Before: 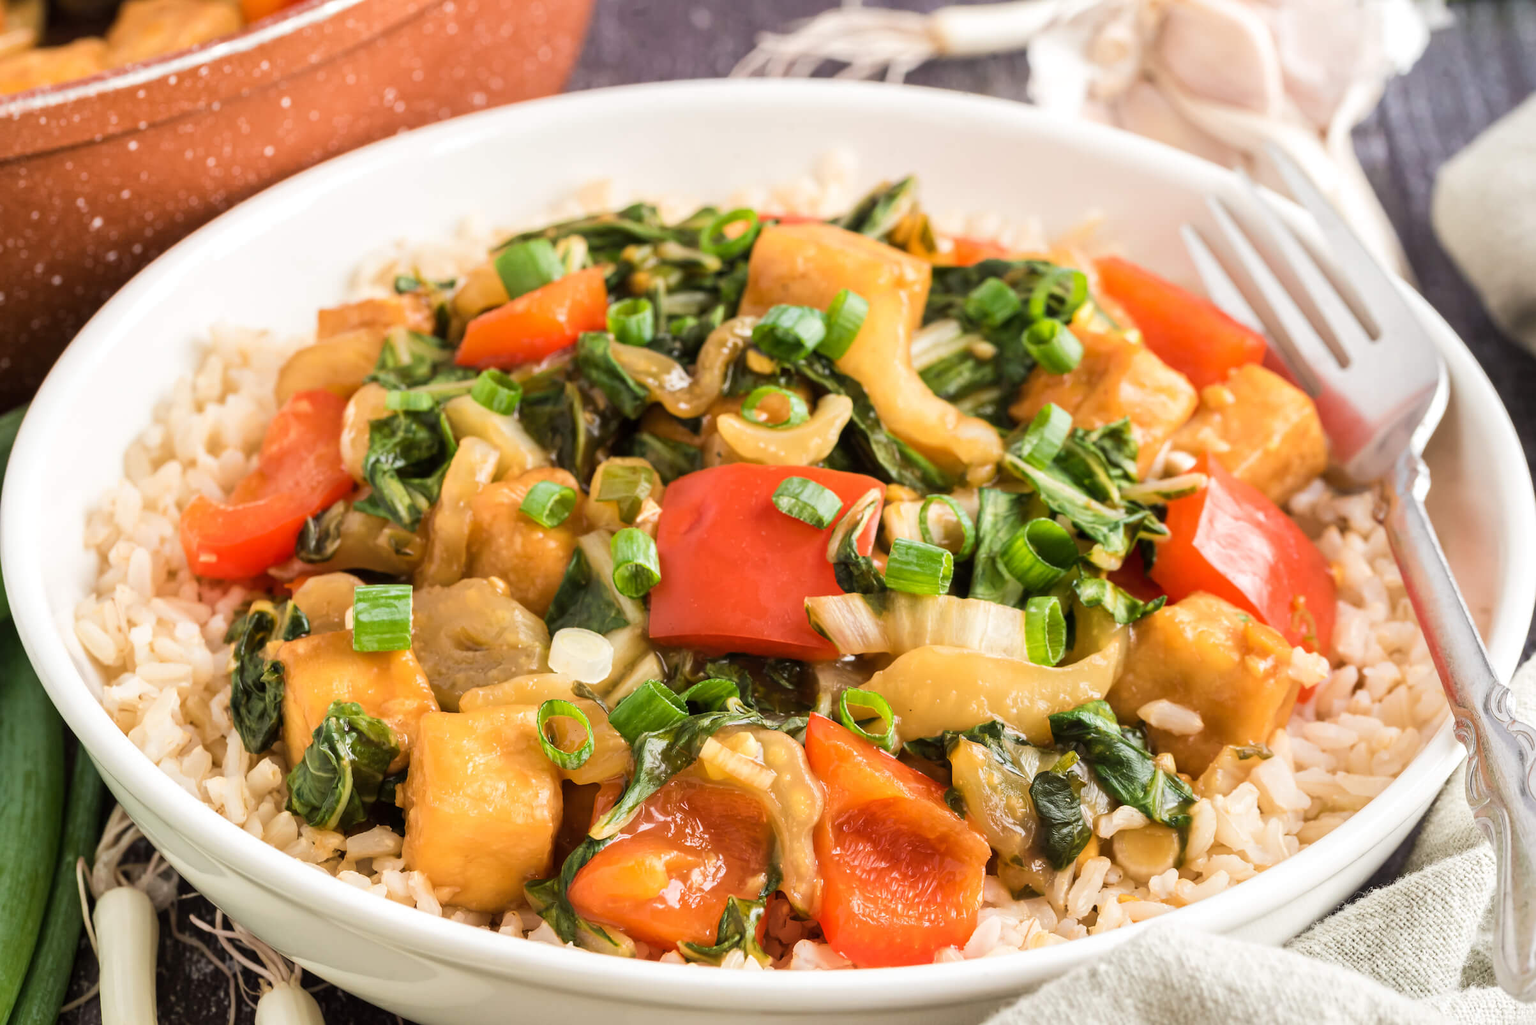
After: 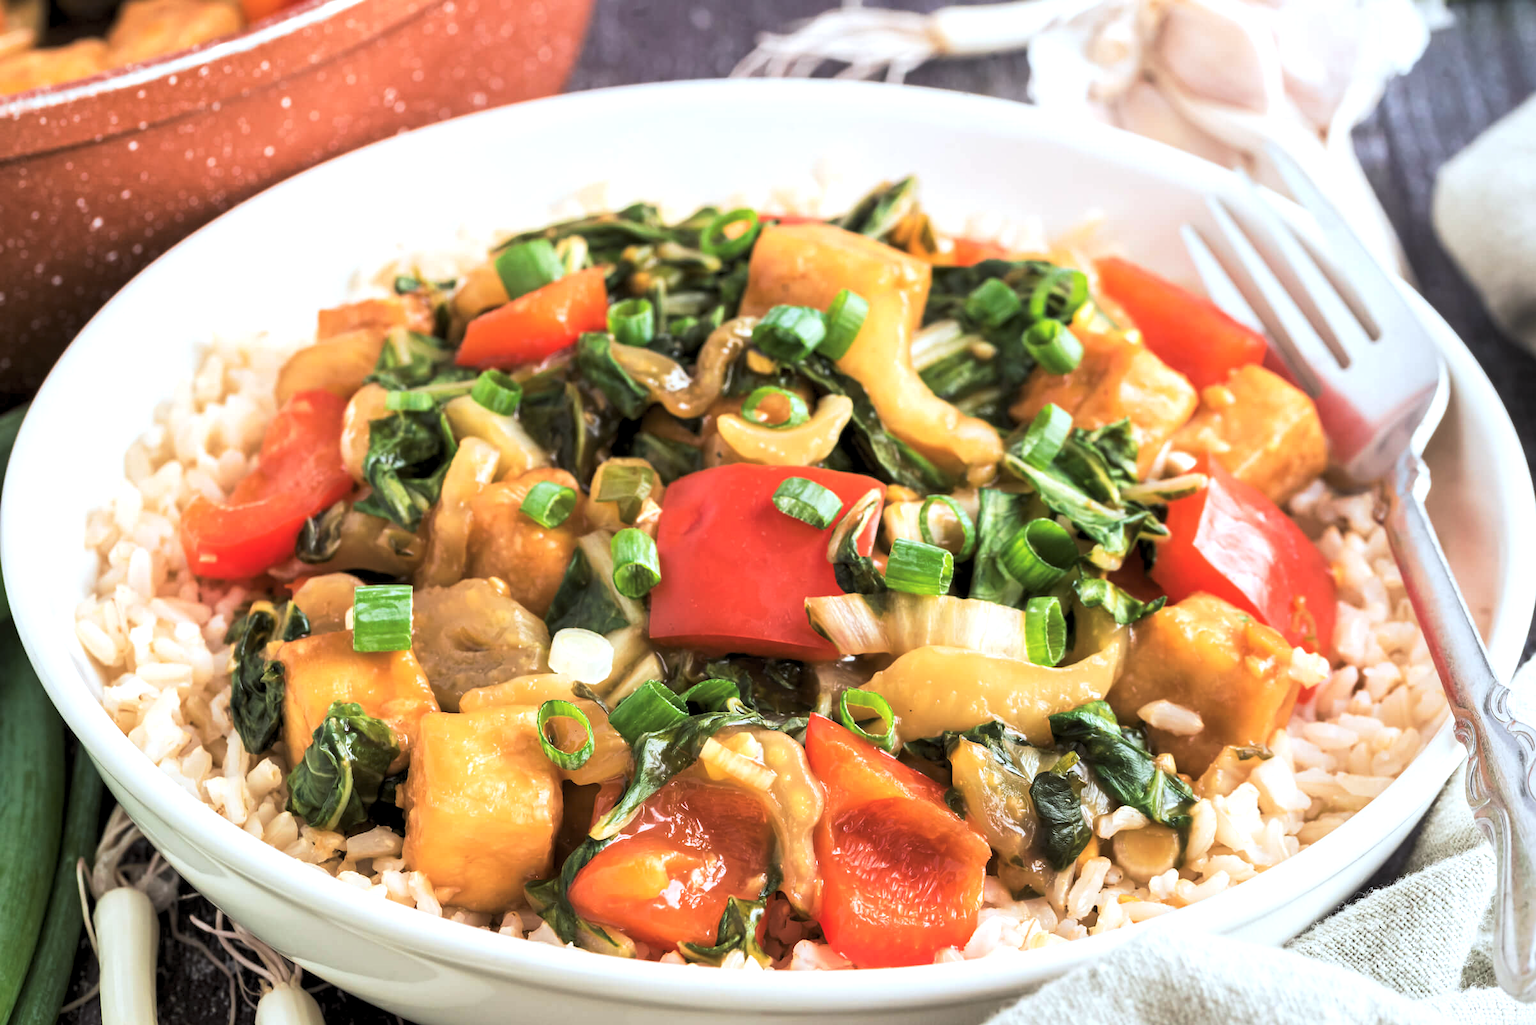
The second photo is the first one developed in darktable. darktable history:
color correction: highlights a* -4.03, highlights b* -10.74
levels: levels [0.062, 0.494, 0.925]
tone curve: curves: ch0 [(0, 0) (0.003, 0.013) (0.011, 0.02) (0.025, 0.037) (0.044, 0.068) (0.069, 0.108) (0.1, 0.138) (0.136, 0.168) (0.177, 0.203) (0.224, 0.241) (0.277, 0.281) (0.335, 0.328) (0.399, 0.382) (0.468, 0.448) (0.543, 0.519) (0.623, 0.603) (0.709, 0.705) (0.801, 0.808) (0.898, 0.903) (1, 1)], preserve colors none
